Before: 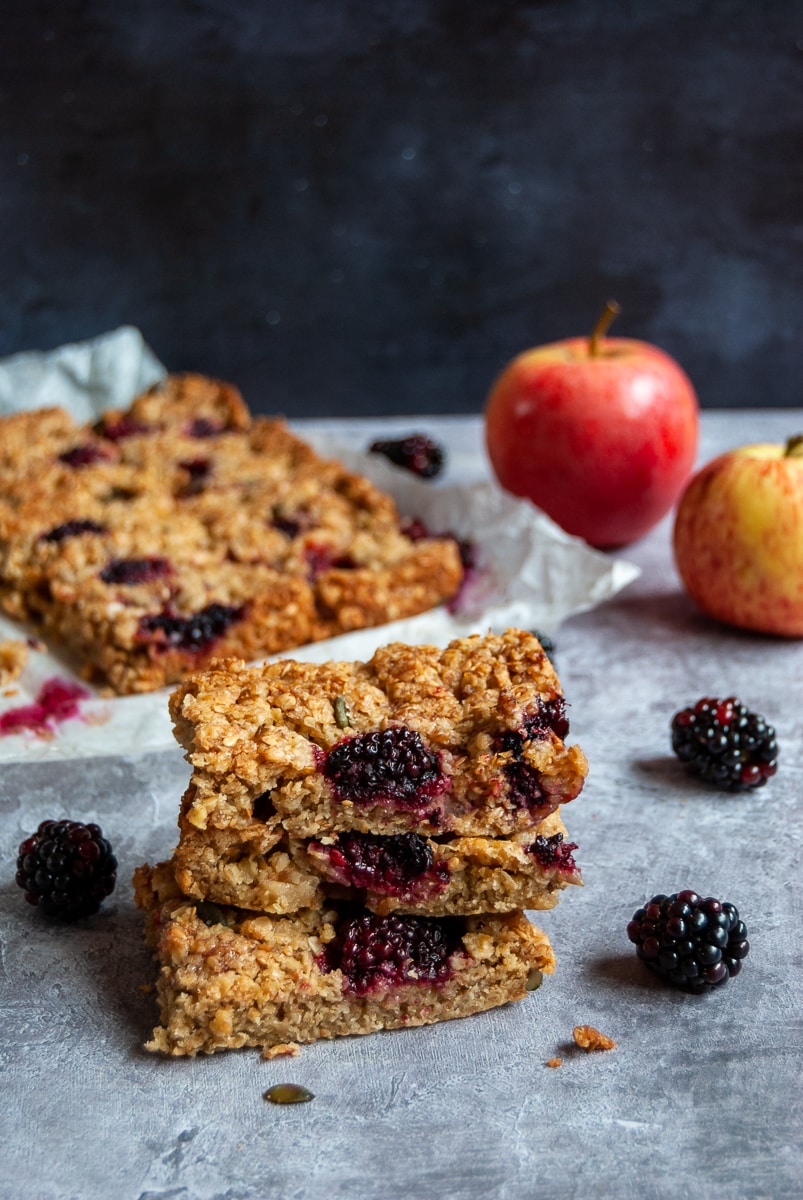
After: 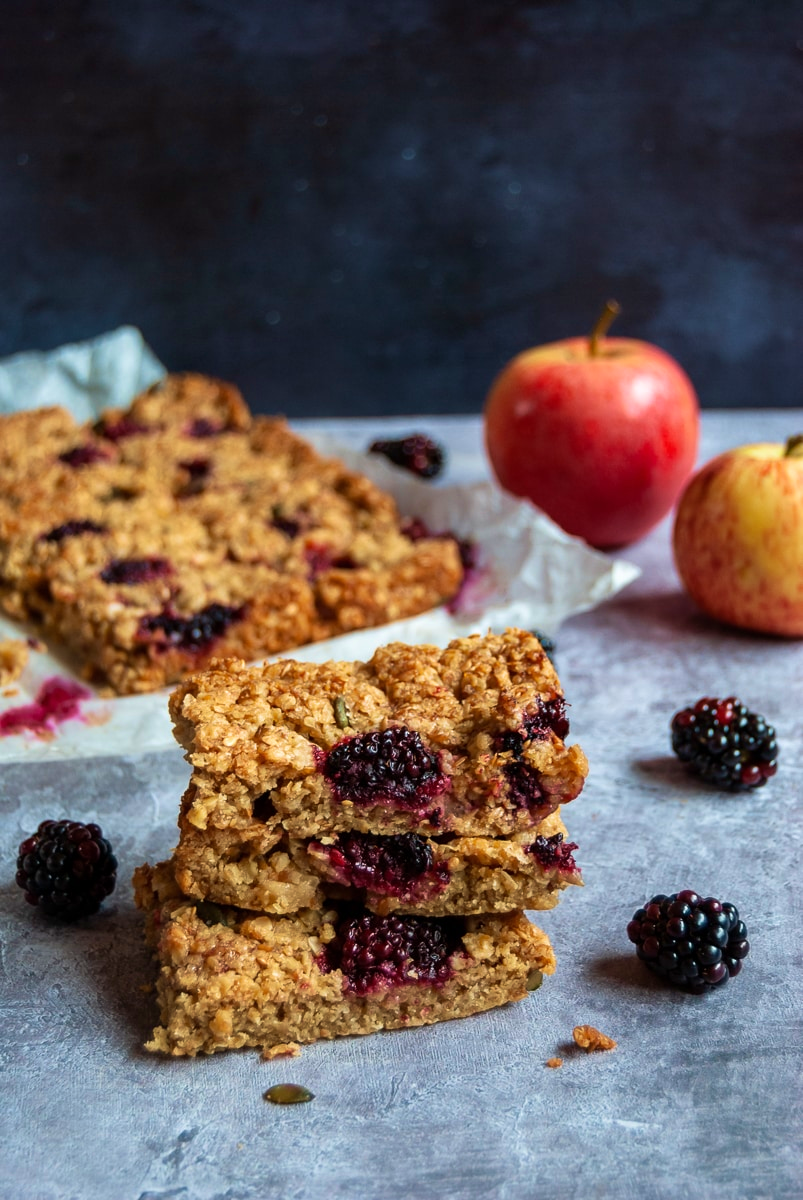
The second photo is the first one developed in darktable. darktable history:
velvia: strength 45.6%
